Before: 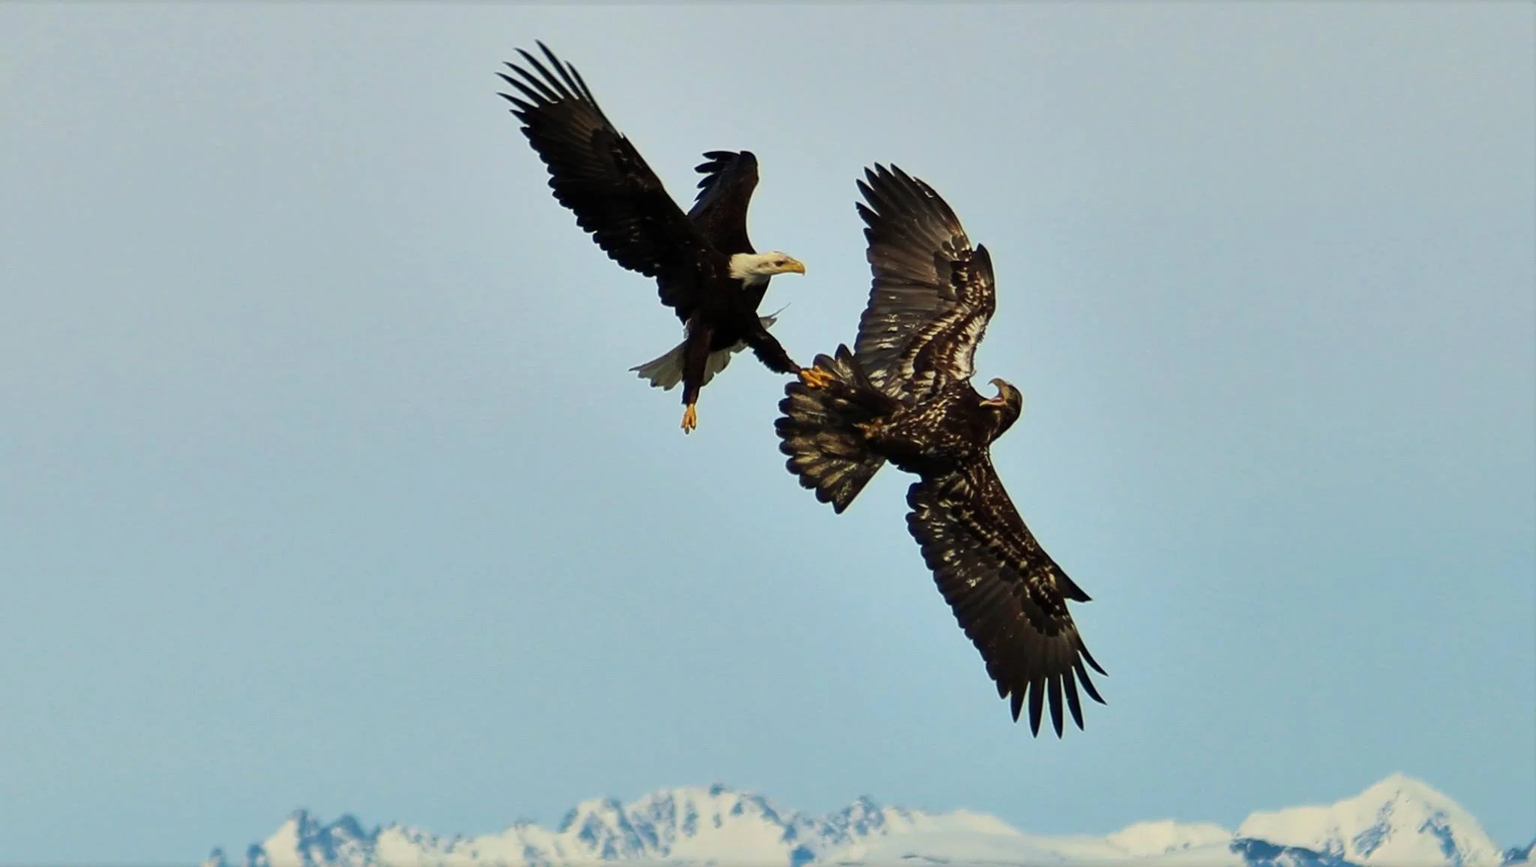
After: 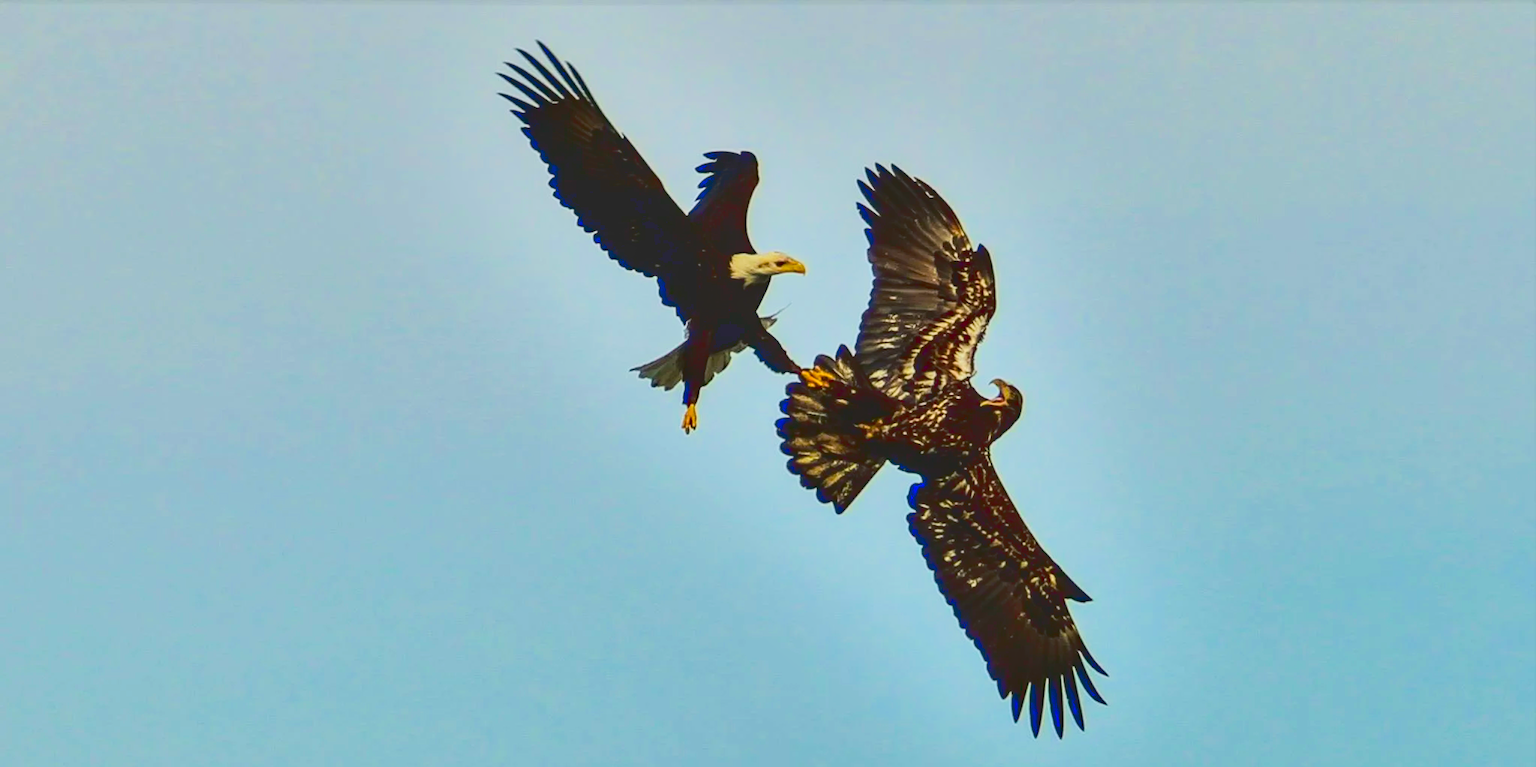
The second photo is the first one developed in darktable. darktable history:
color balance rgb: perceptual saturation grading › global saturation 30%, global vibrance 20%
crop and rotate: top 0%, bottom 11.49%
exposure: black level correction 0.001, exposure 0.5 EV, compensate exposure bias true, compensate highlight preservation false
shadows and highlights: soften with gaussian
tone curve: curves: ch0 [(0, 0.129) (0.187, 0.207) (0.729, 0.789) (1, 1)], color space Lab, linked channels, preserve colors none
filmic rgb: black relative exposure -7.65 EV, white relative exposure 4.56 EV, hardness 3.61, color science v6 (2022)
local contrast: on, module defaults
